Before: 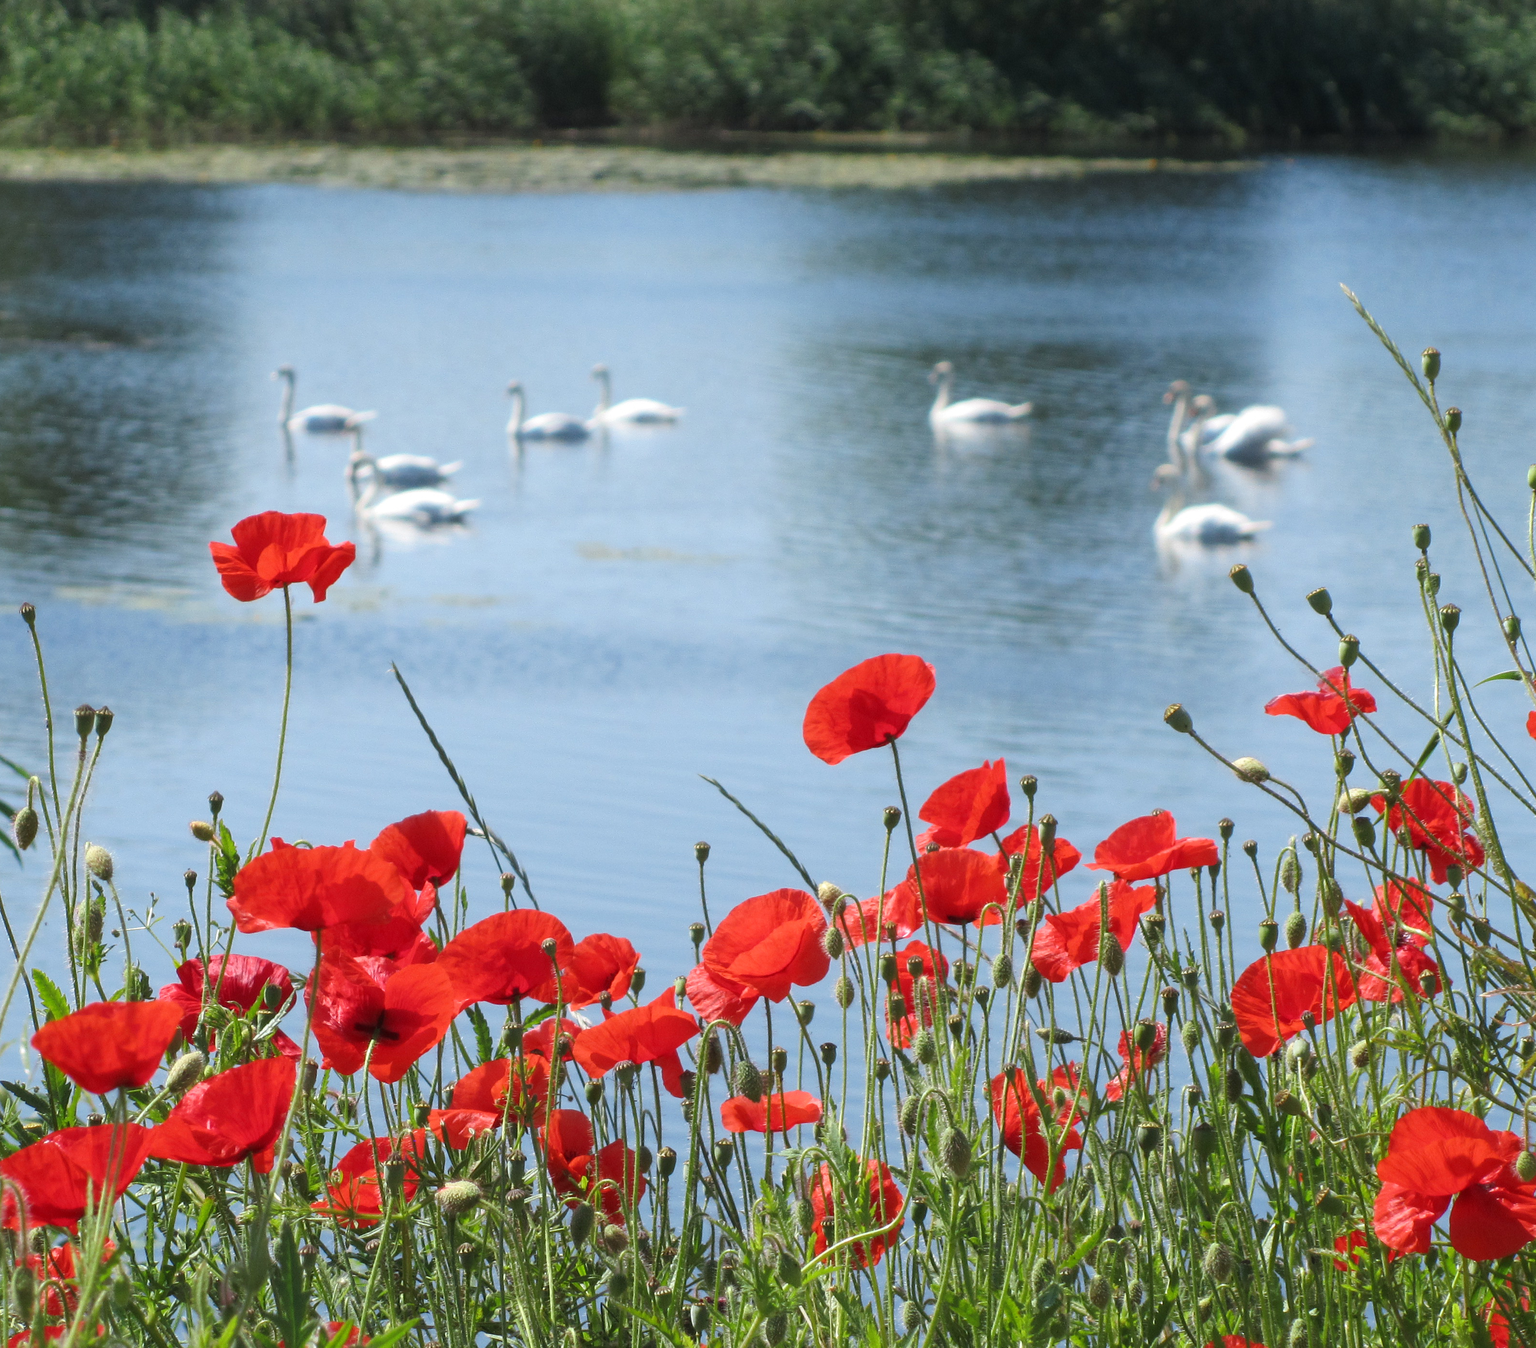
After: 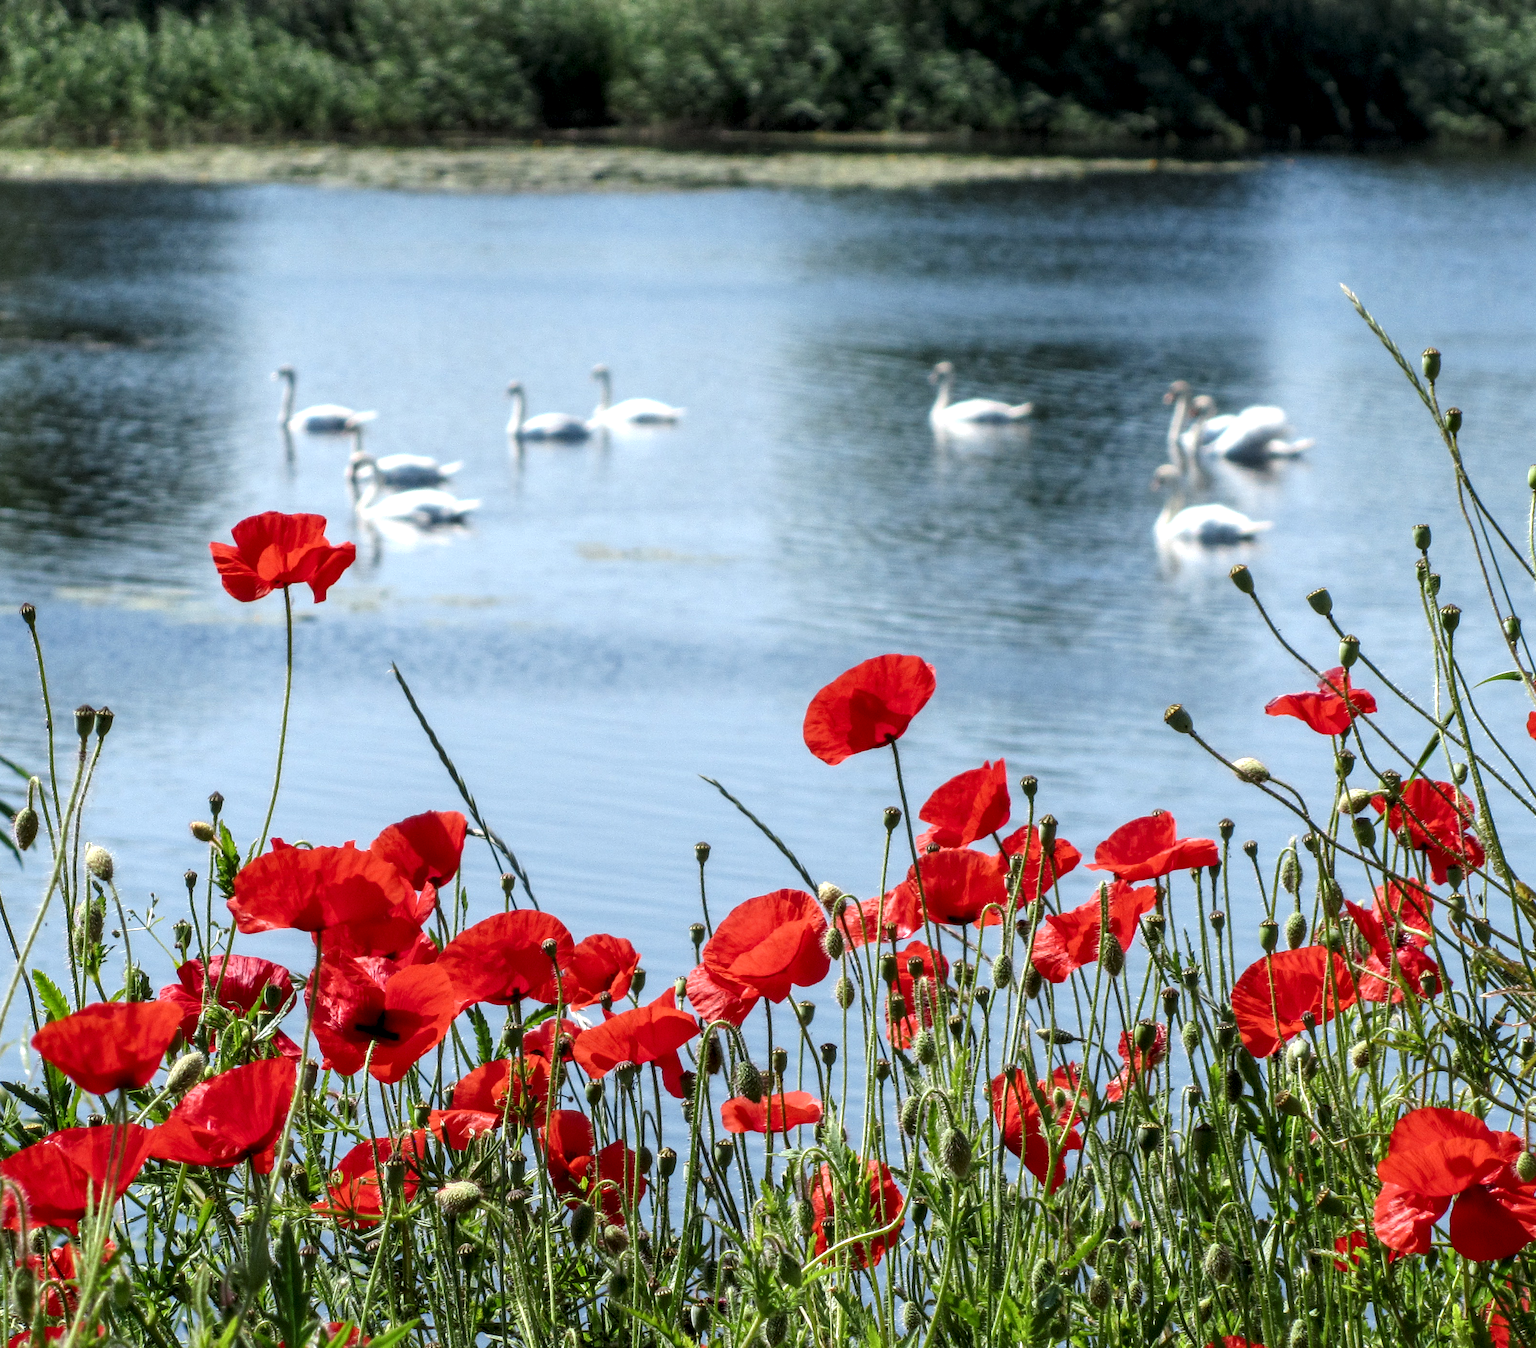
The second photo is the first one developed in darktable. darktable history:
local contrast: highlights 21%, shadows 70%, detail 170%
